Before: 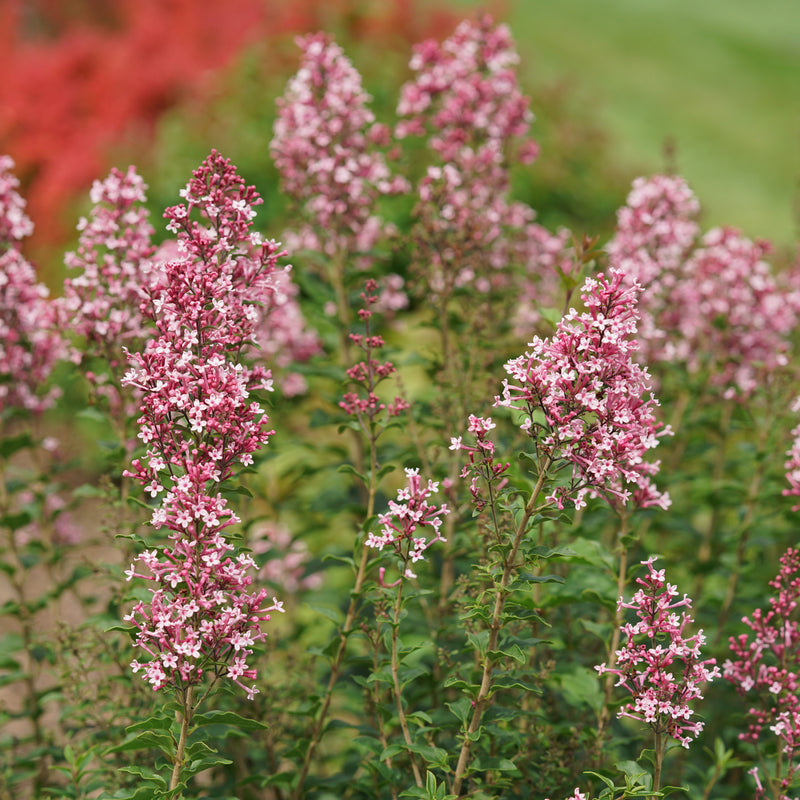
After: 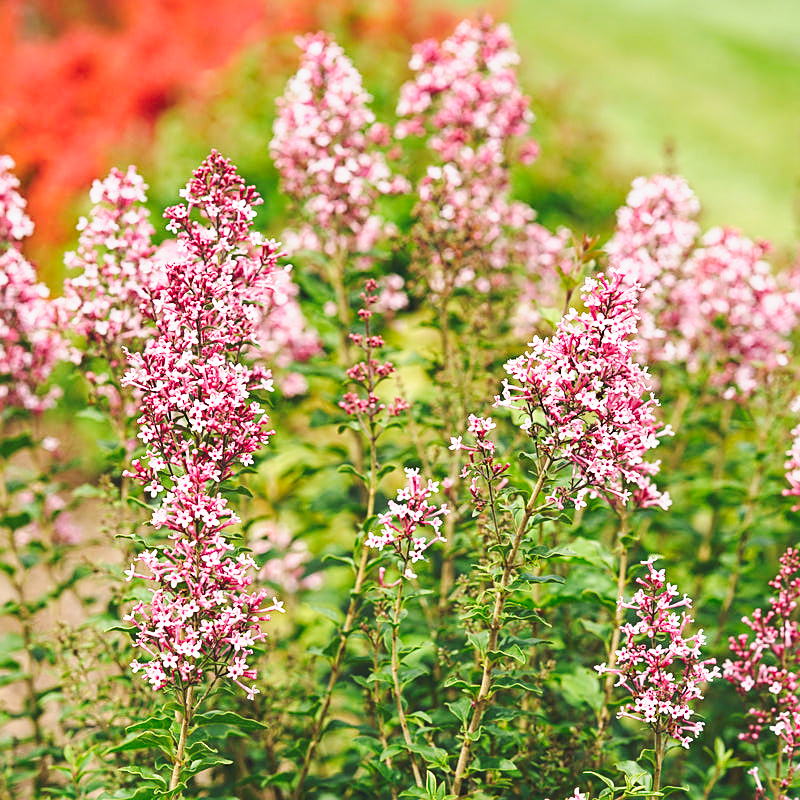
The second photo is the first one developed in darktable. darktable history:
tone curve: curves: ch0 [(0, 0) (0.003, 0.037) (0.011, 0.061) (0.025, 0.104) (0.044, 0.145) (0.069, 0.145) (0.1, 0.127) (0.136, 0.175) (0.177, 0.207) (0.224, 0.252) (0.277, 0.341) (0.335, 0.446) (0.399, 0.554) (0.468, 0.658) (0.543, 0.757) (0.623, 0.843) (0.709, 0.919) (0.801, 0.958) (0.898, 0.975) (1, 1)], preserve colors none
sharpen: on, module defaults
